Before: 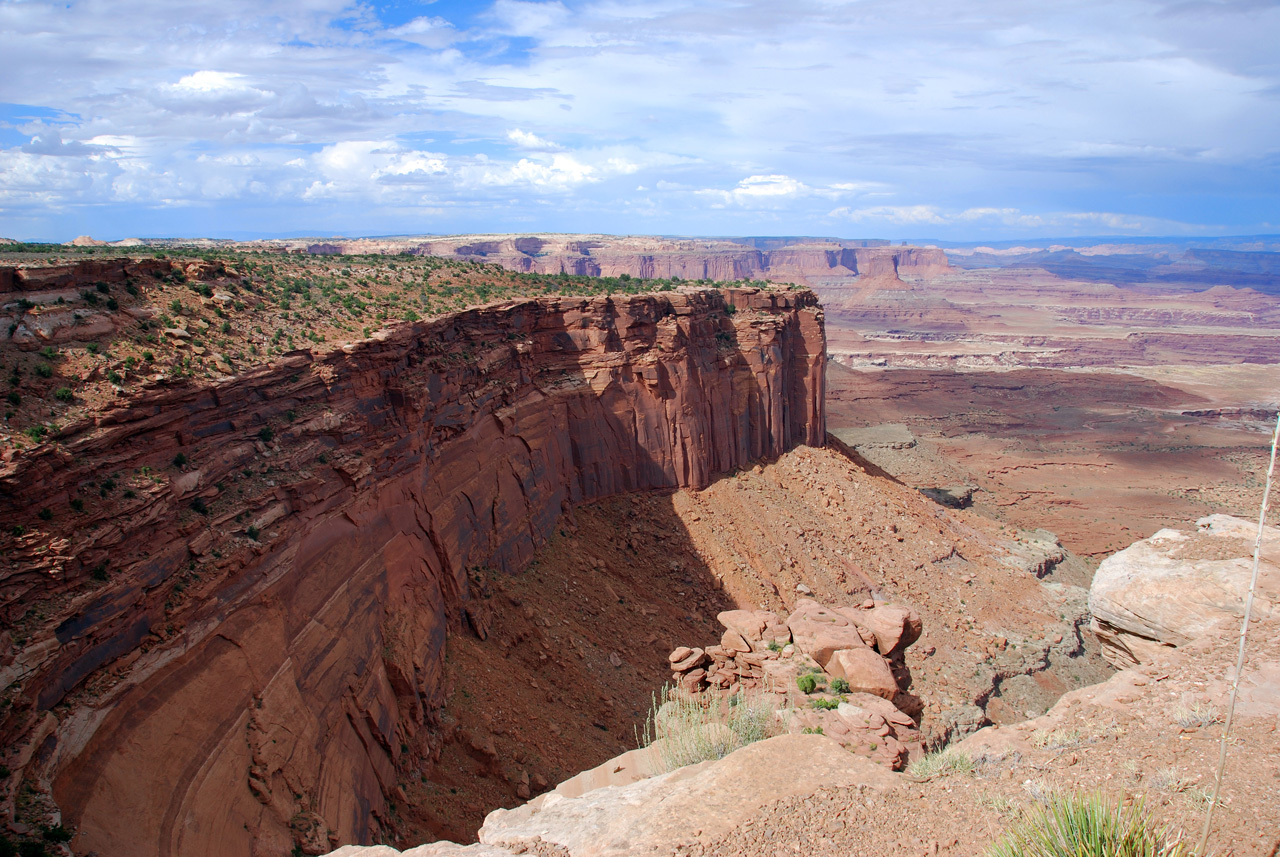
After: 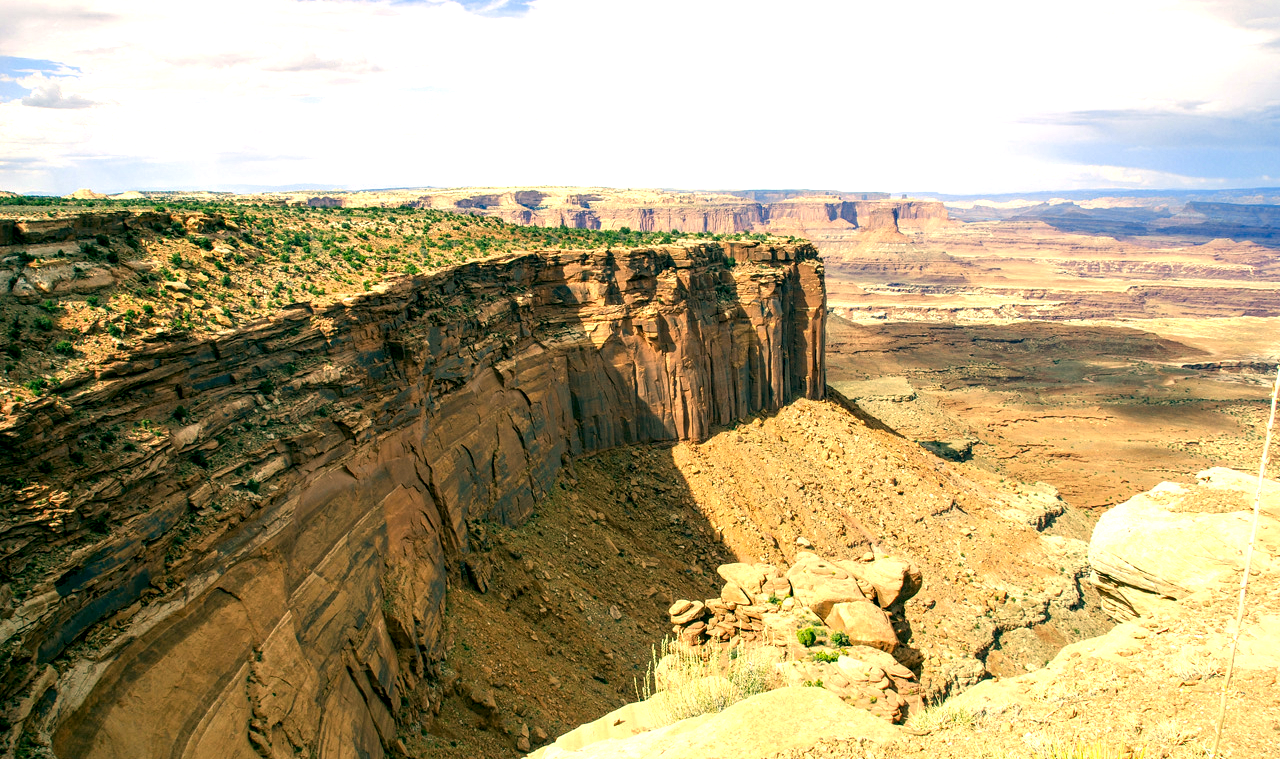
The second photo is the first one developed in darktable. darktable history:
exposure: exposure 0.926 EV, compensate highlight preservation false
crop and rotate: top 5.56%, bottom 5.86%
local contrast: highlights 60%, shadows 59%, detail 160%
color correction: highlights a* 5.65, highlights b* 33.52, shadows a* -26.41, shadows b* 3.99
